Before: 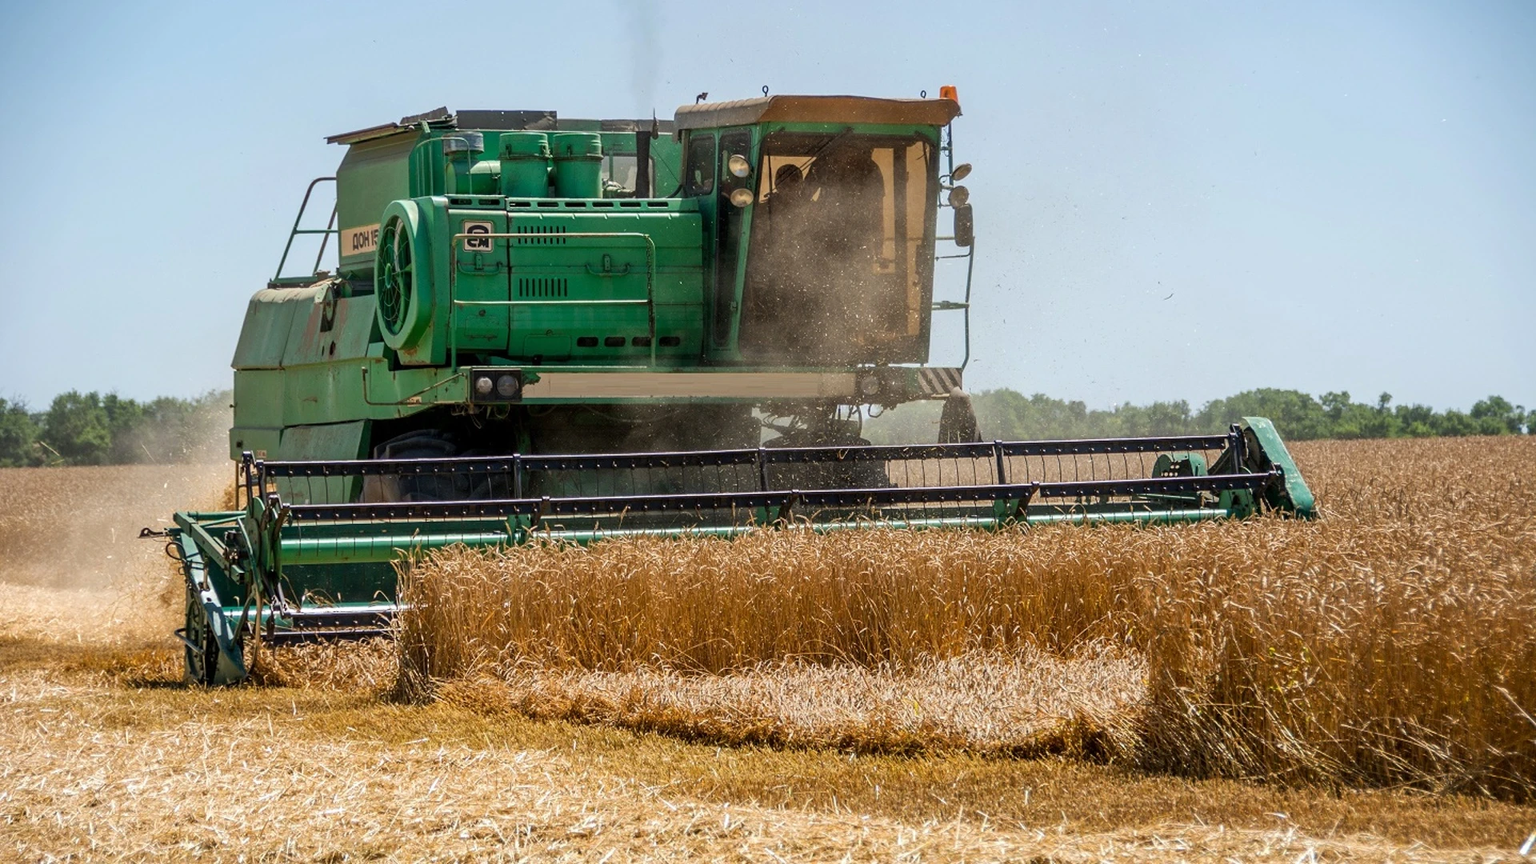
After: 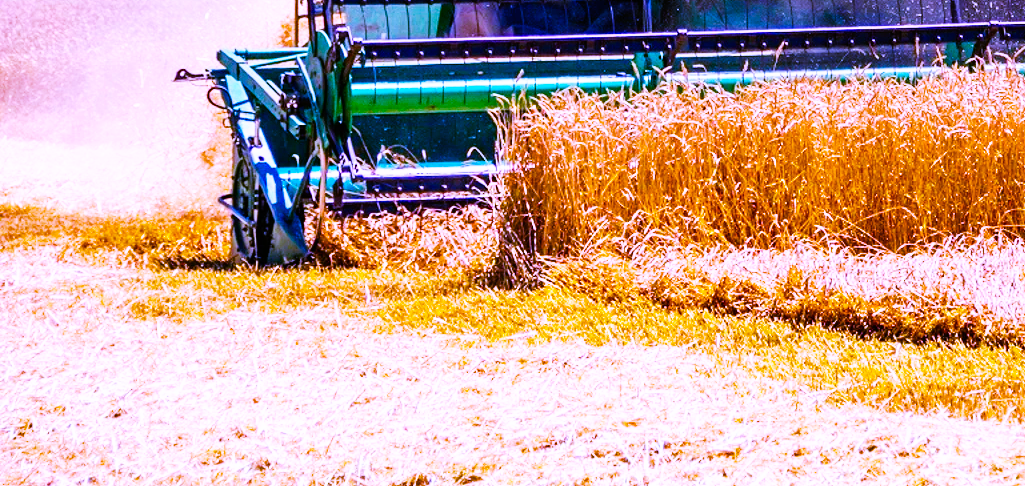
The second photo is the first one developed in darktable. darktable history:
exposure: compensate highlight preservation false
white balance: red 0.98, blue 1.61
color balance rgb: linear chroma grading › global chroma 25%, perceptual saturation grading › global saturation 50%
crop and rotate: top 54.778%, right 46.61%, bottom 0.159%
base curve: curves: ch0 [(0, 0) (0.007, 0.004) (0.027, 0.03) (0.046, 0.07) (0.207, 0.54) (0.442, 0.872) (0.673, 0.972) (1, 1)], preserve colors none
